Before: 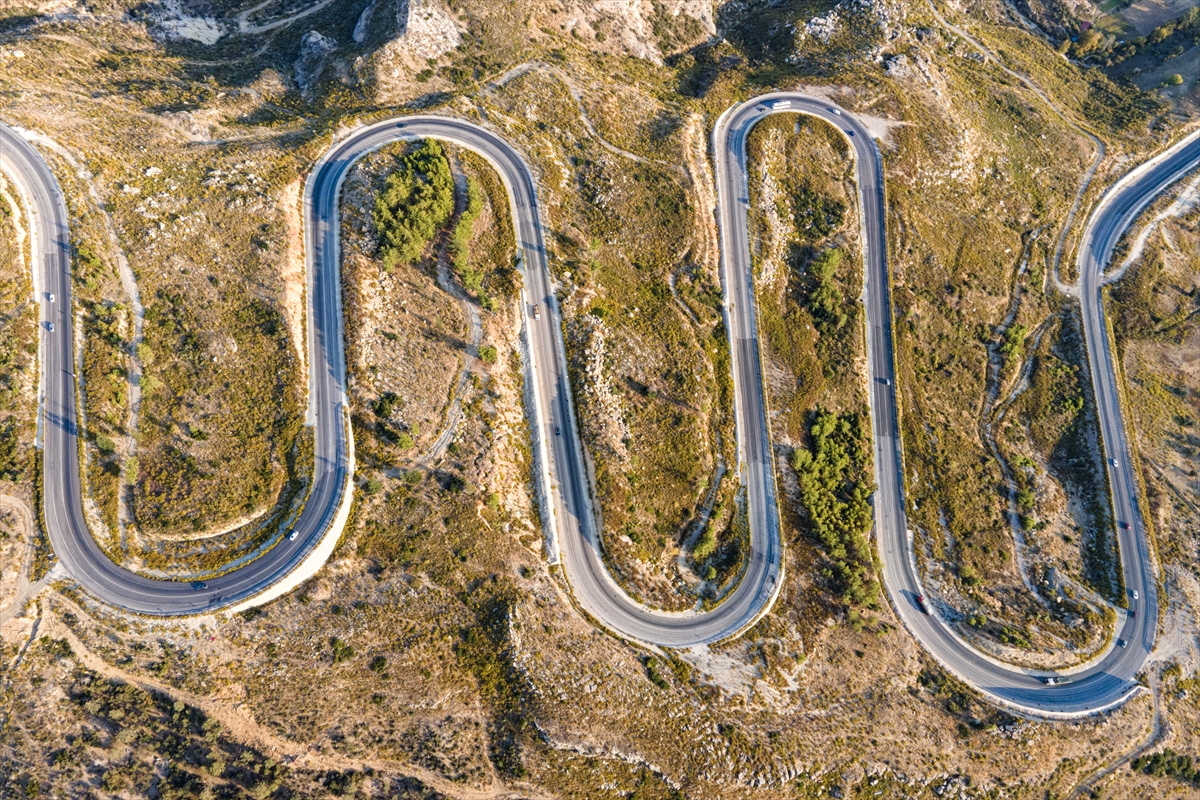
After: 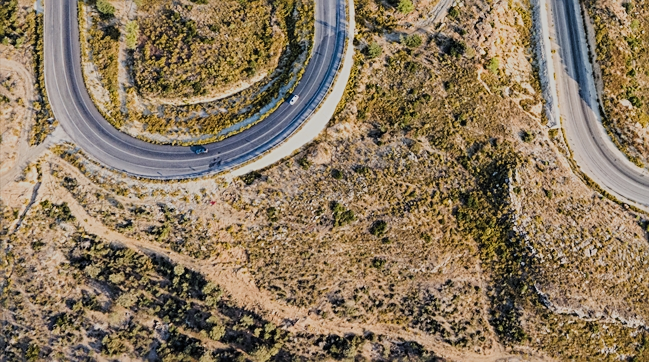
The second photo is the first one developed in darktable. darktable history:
sharpen: on, module defaults
filmic rgb: black relative exposure -8.51 EV, white relative exposure 5.51 EV, threshold 2.99 EV, hardness 3.38, contrast 1.016, preserve chrominance RGB euclidean norm, color science v5 (2021), contrast in shadows safe, contrast in highlights safe, enable highlight reconstruction true
exposure: compensate highlight preservation false
crop and rotate: top 54.556%, right 45.901%, bottom 0.136%
